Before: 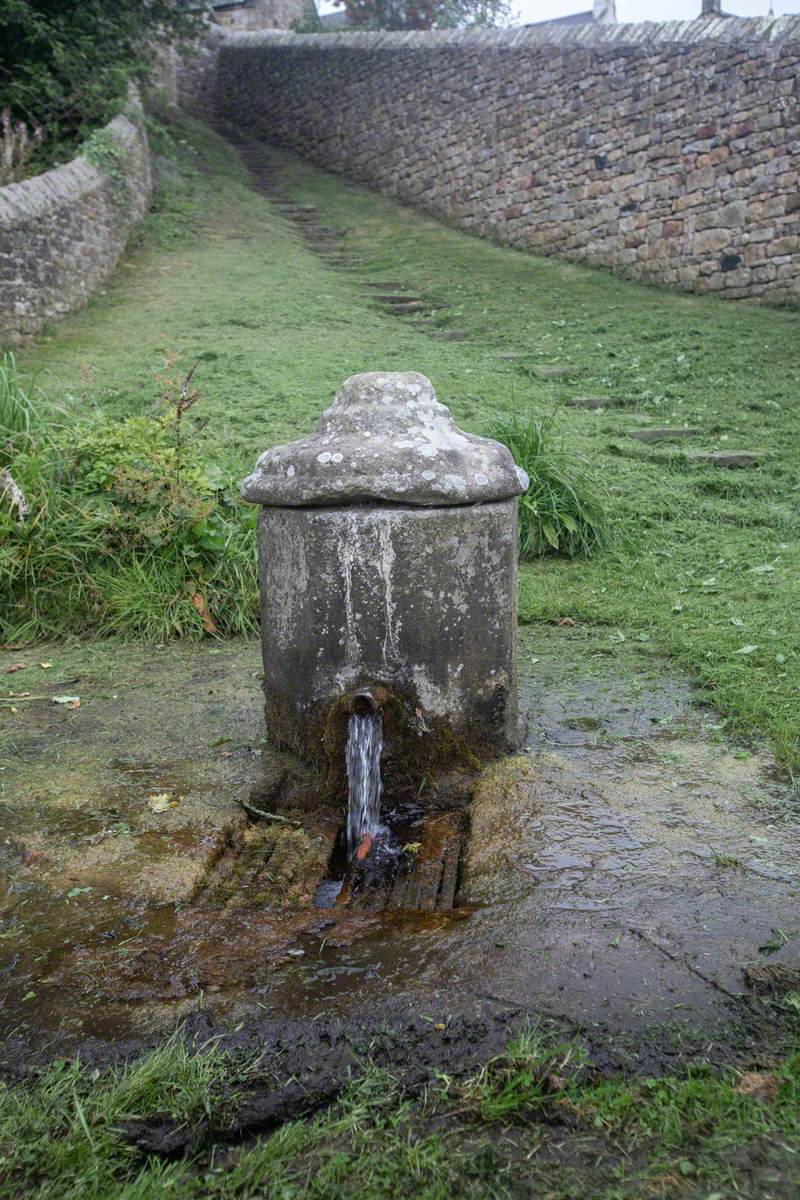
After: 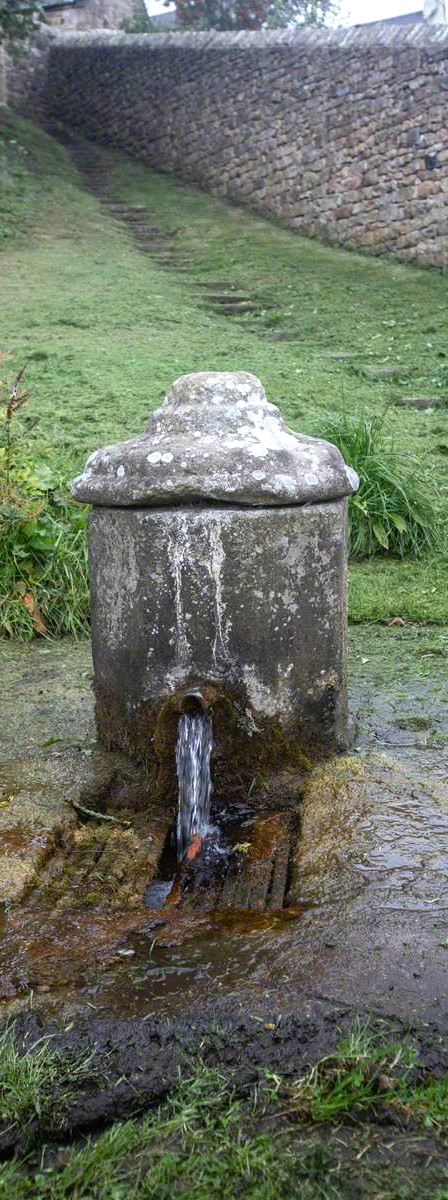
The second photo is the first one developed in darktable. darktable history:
crop: left 21.257%, right 22.64%
color balance rgb: linear chroma grading › shadows -1.72%, linear chroma grading › highlights -14.103%, linear chroma grading › global chroma -9.876%, linear chroma grading › mid-tones -10.131%, perceptual saturation grading › global saturation 30.443%, perceptual brilliance grading › highlights 11.569%, global vibrance 20%
